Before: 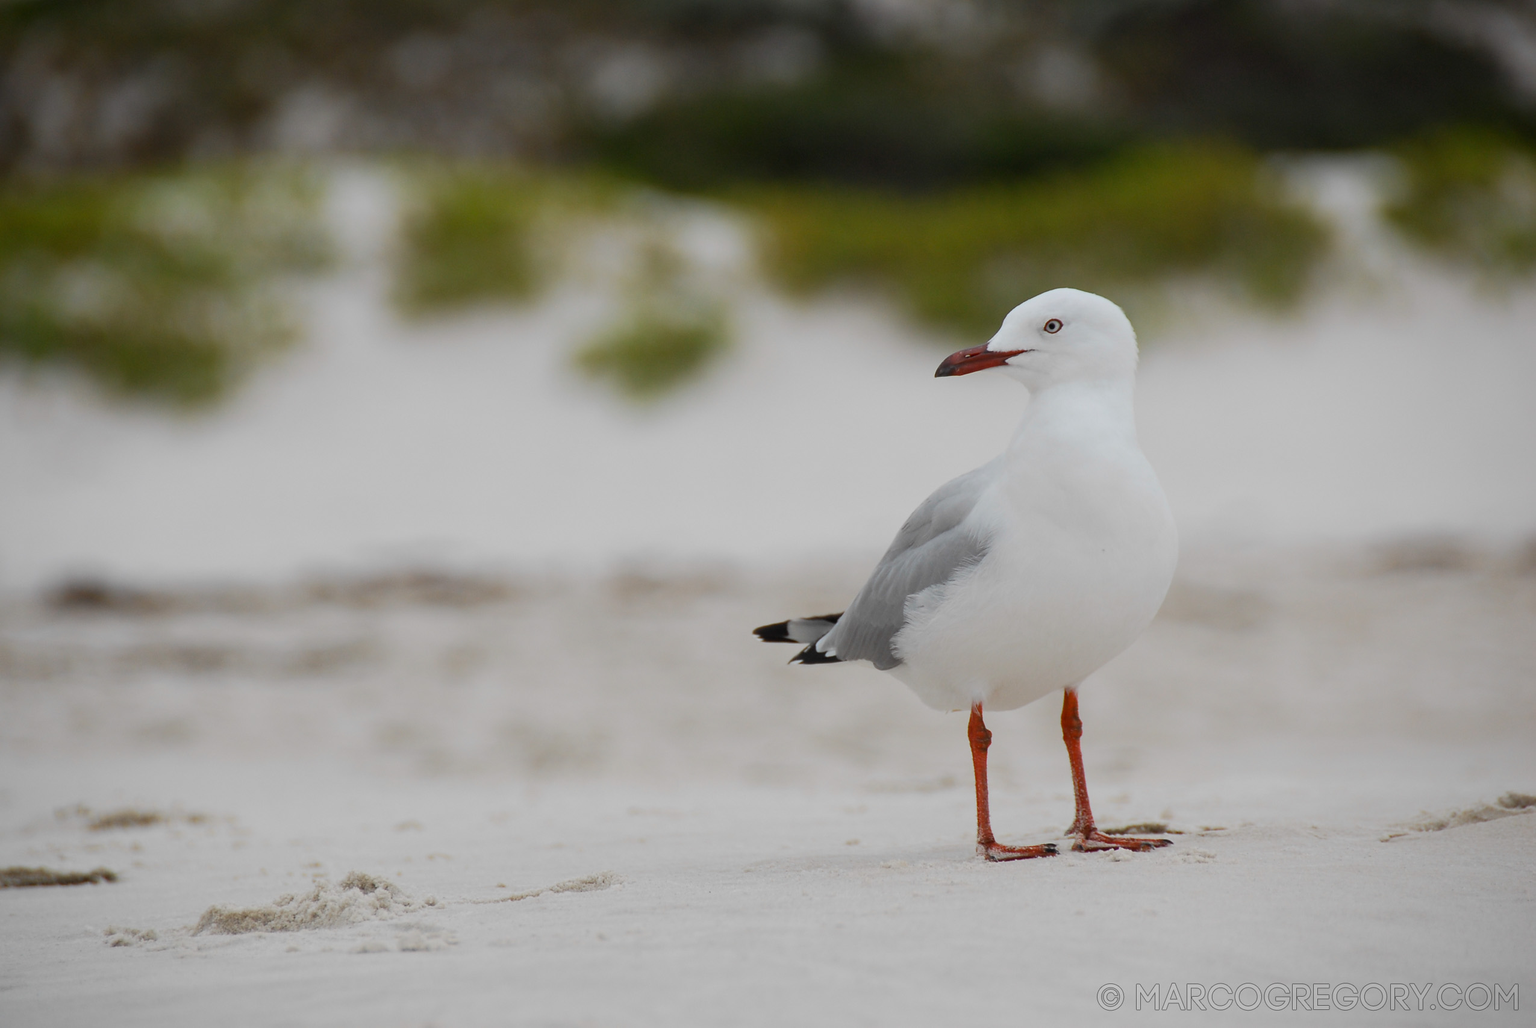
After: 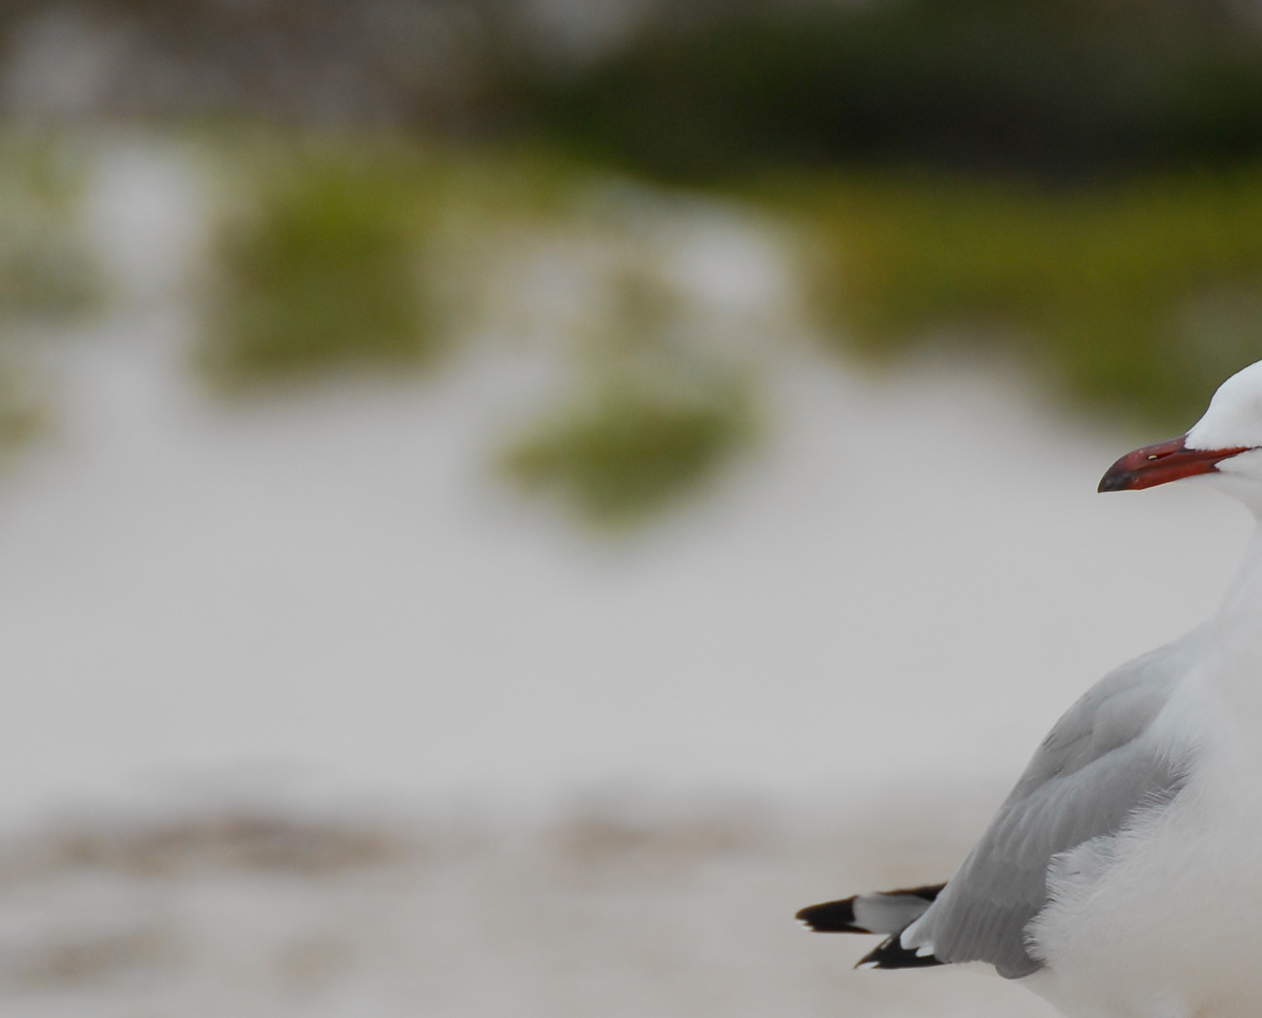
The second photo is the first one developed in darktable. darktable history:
crop: left 17.833%, top 7.901%, right 32.645%, bottom 32.428%
exposure: black level correction 0, exposure 0 EV, compensate highlight preservation false
